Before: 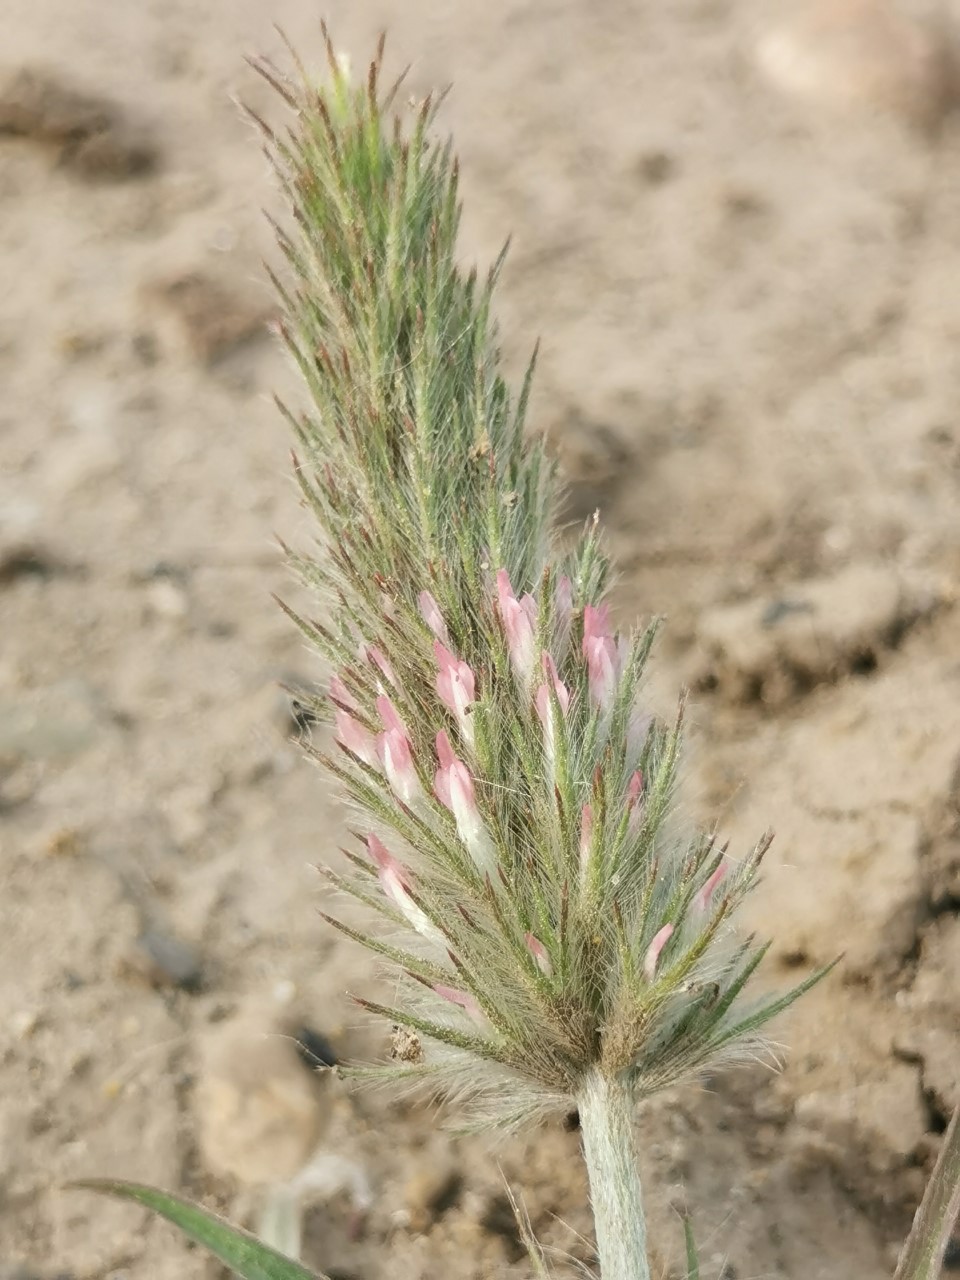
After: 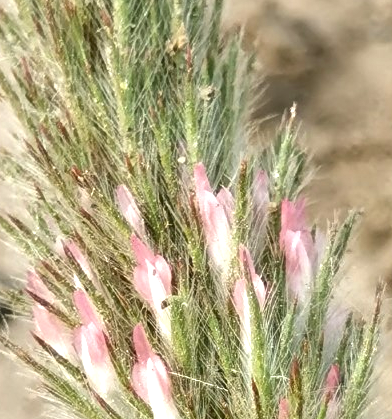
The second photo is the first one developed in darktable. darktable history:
crop: left 31.643%, top 31.791%, right 27.509%, bottom 35.407%
exposure: exposure 0.565 EV, compensate exposure bias true, compensate highlight preservation false
contrast brightness saturation: brightness -0.202, saturation 0.082
